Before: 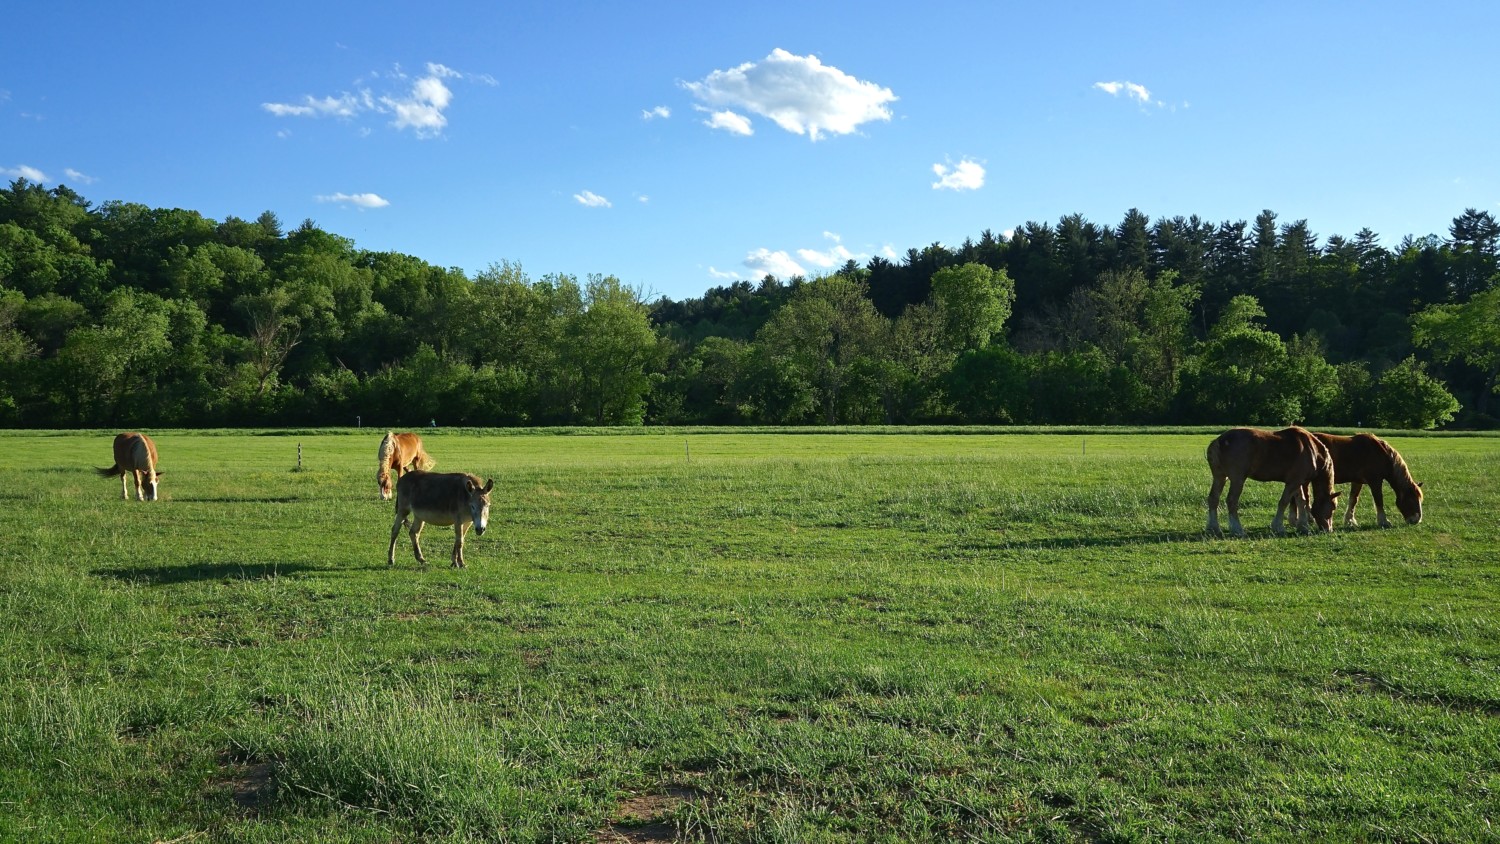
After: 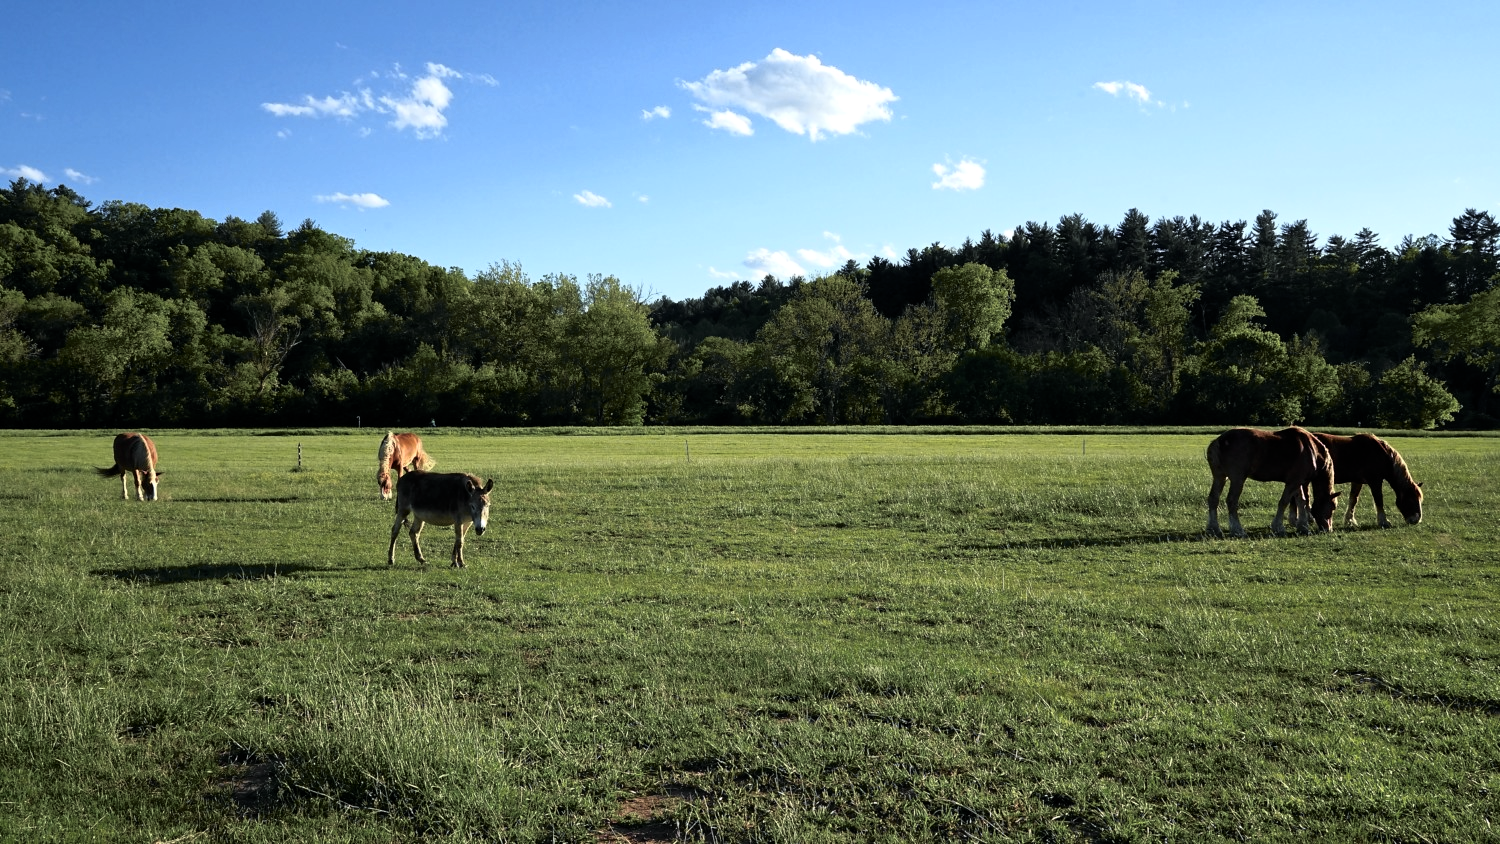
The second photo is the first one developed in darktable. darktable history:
levels: levels [0.029, 0.545, 0.971]
tone curve: curves: ch0 [(0, 0.009) (0.105, 0.08) (0.195, 0.18) (0.283, 0.316) (0.384, 0.434) (0.485, 0.531) (0.638, 0.69) (0.81, 0.872) (1, 0.977)]; ch1 [(0, 0) (0.161, 0.092) (0.35, 0.33) (0.379, 0.401) (0.456, 0.469) (0.498, 0.502) (0.52, 0.536) (0.586, 0.617) (0.635, 0.655) (1, 1)]; ch2 [(0, 0) (0.371, 0.362) (0.437, 0.437) (0.483, 0.484) (0.53, 0.515) (0.56, 0.571) (0.622, 0.606) (1, 1)], color space Lab, independent channels, preserve colors none
